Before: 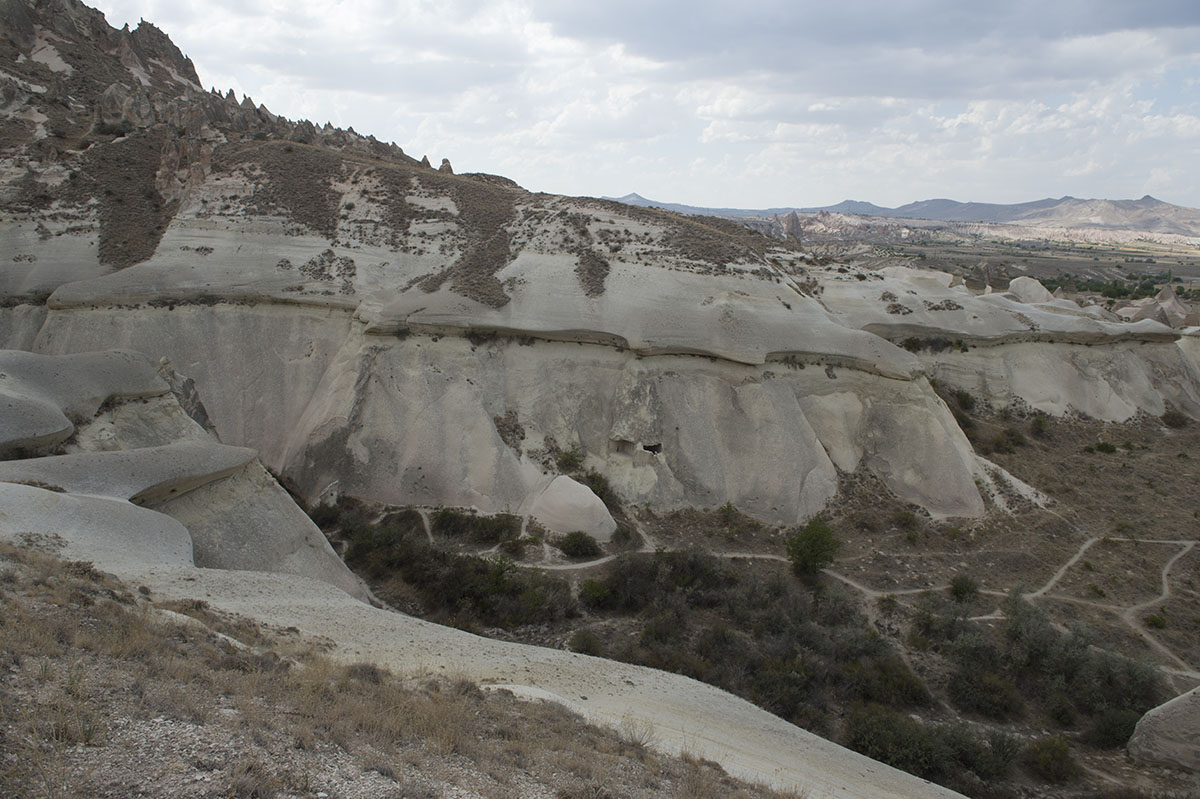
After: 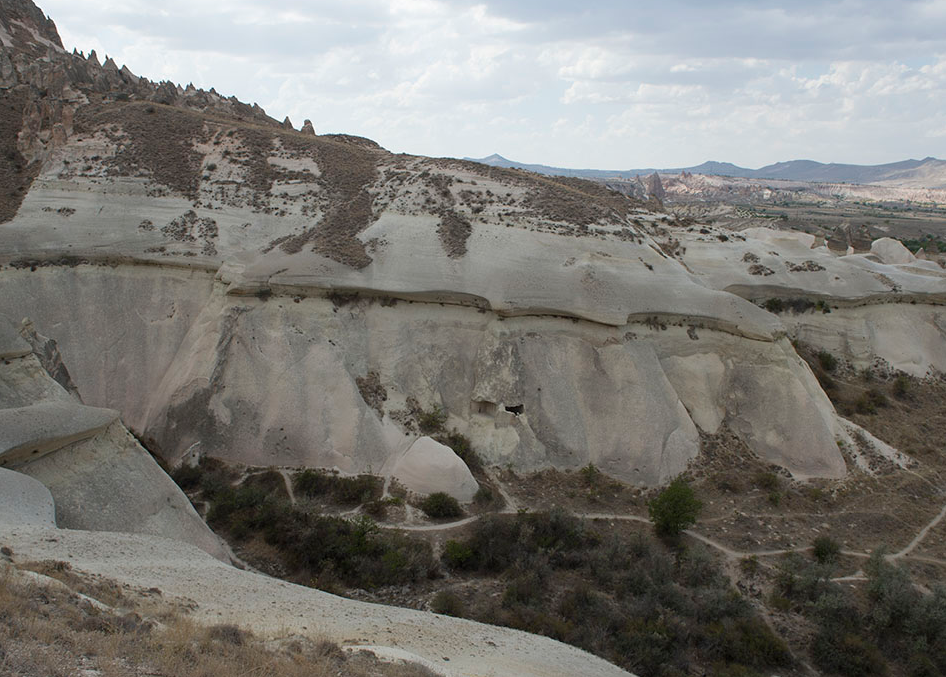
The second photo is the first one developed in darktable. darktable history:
crop: left 11.506%, top 4.898%, right 9.585%, bottom 10.286%
